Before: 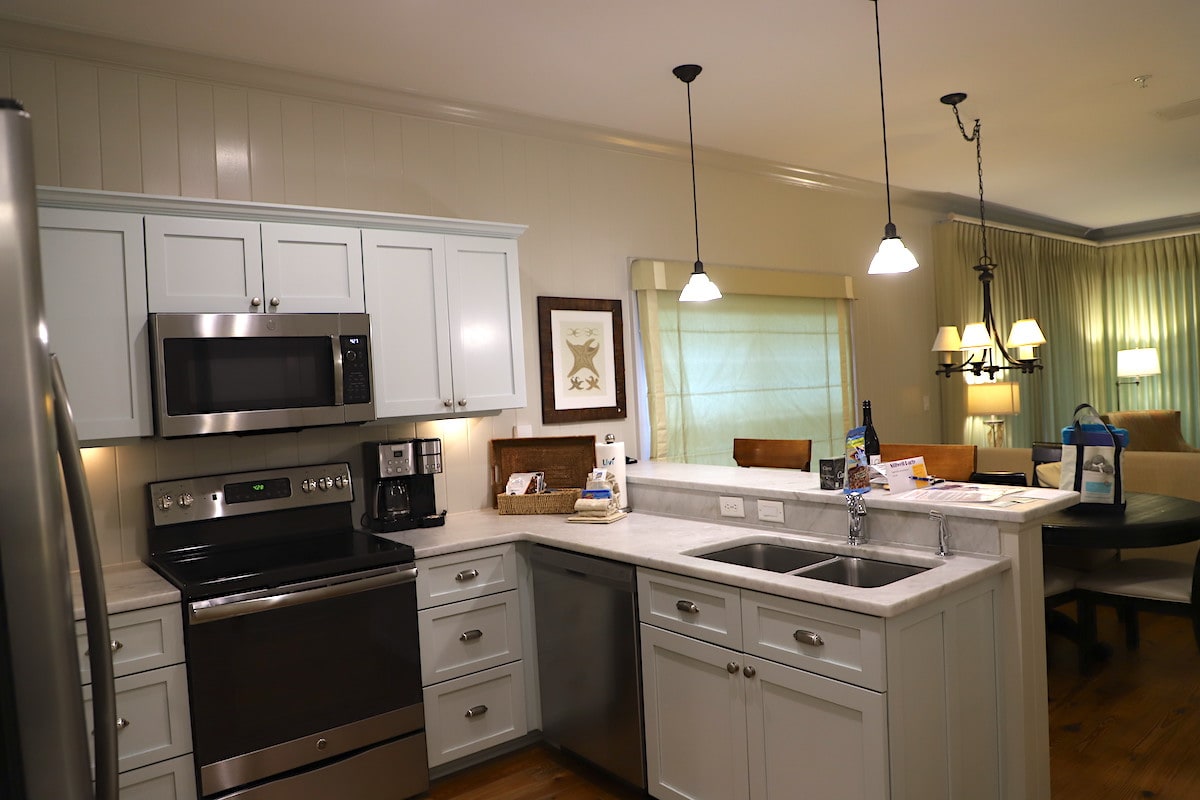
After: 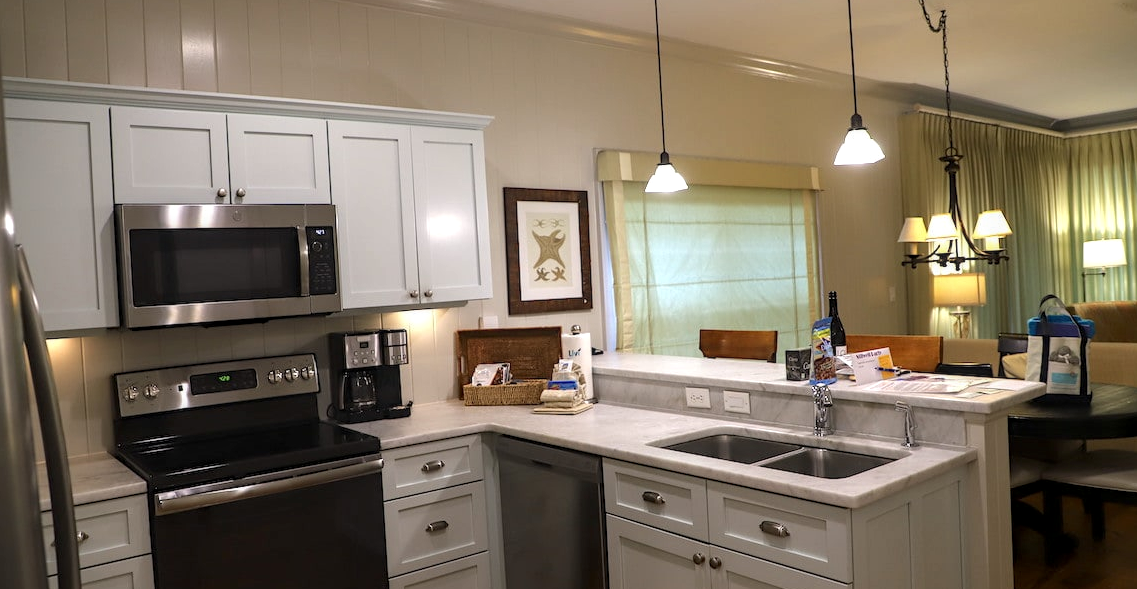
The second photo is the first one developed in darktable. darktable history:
crop and rotate: left 2.884%, top 13.699%, right 2.305%, bottom 12.659%
local contrast: on, module defaults
